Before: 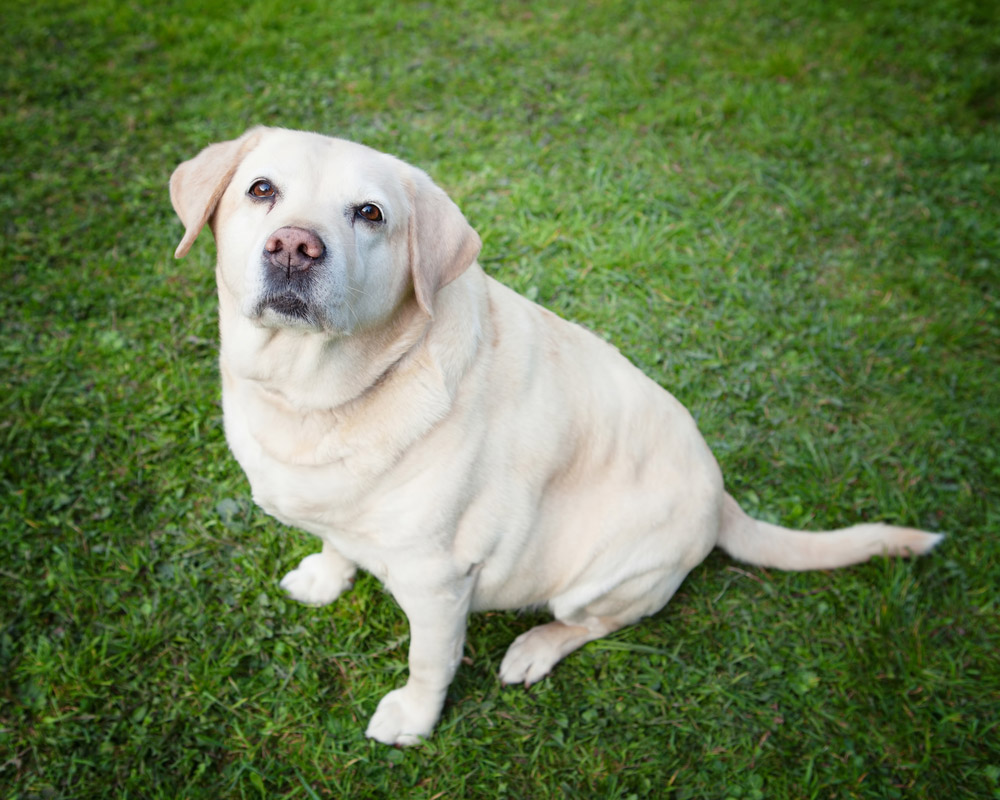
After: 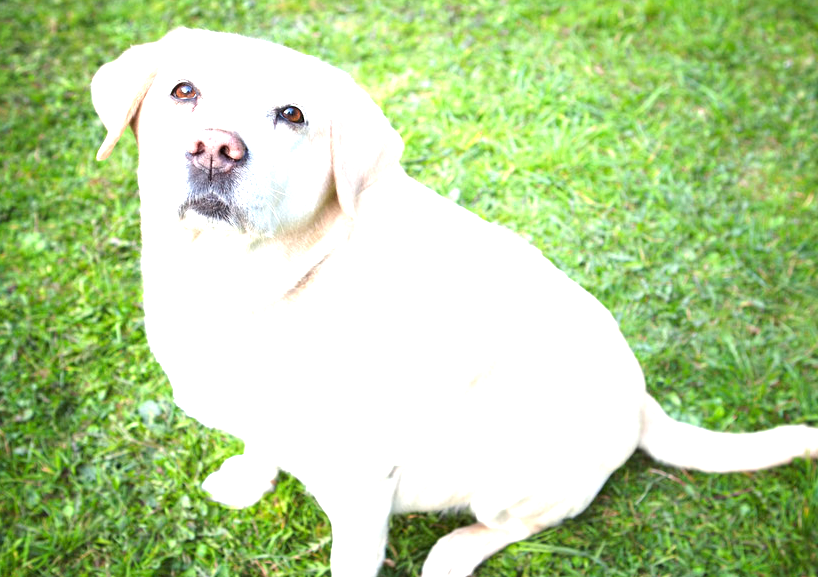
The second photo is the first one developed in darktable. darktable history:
crop: left 7.851%, top 12.273%, right 10.275%, bottom 15.479%
exposure: black level correction 0, exposure 1.623 EV, compensate exposure bias true, compensate highlight preservation false
